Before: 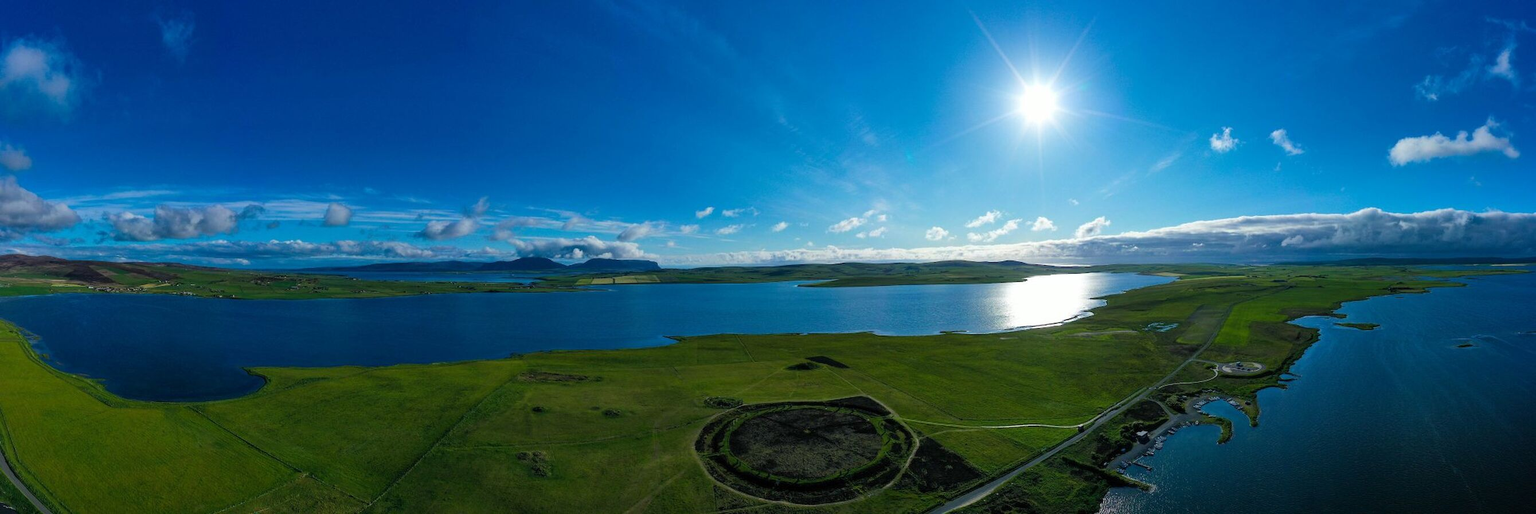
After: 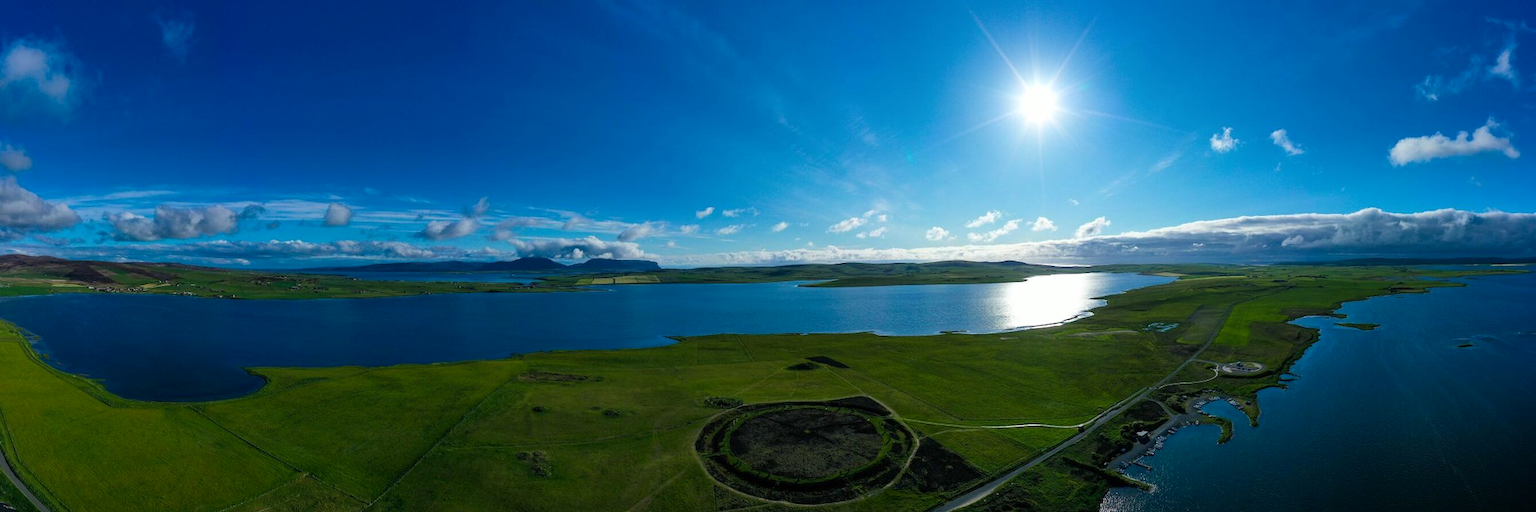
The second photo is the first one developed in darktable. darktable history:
crop: top 0.07%, bottom 0.094%
shadows and highlights: shadows -31.8, highlights 29.39
